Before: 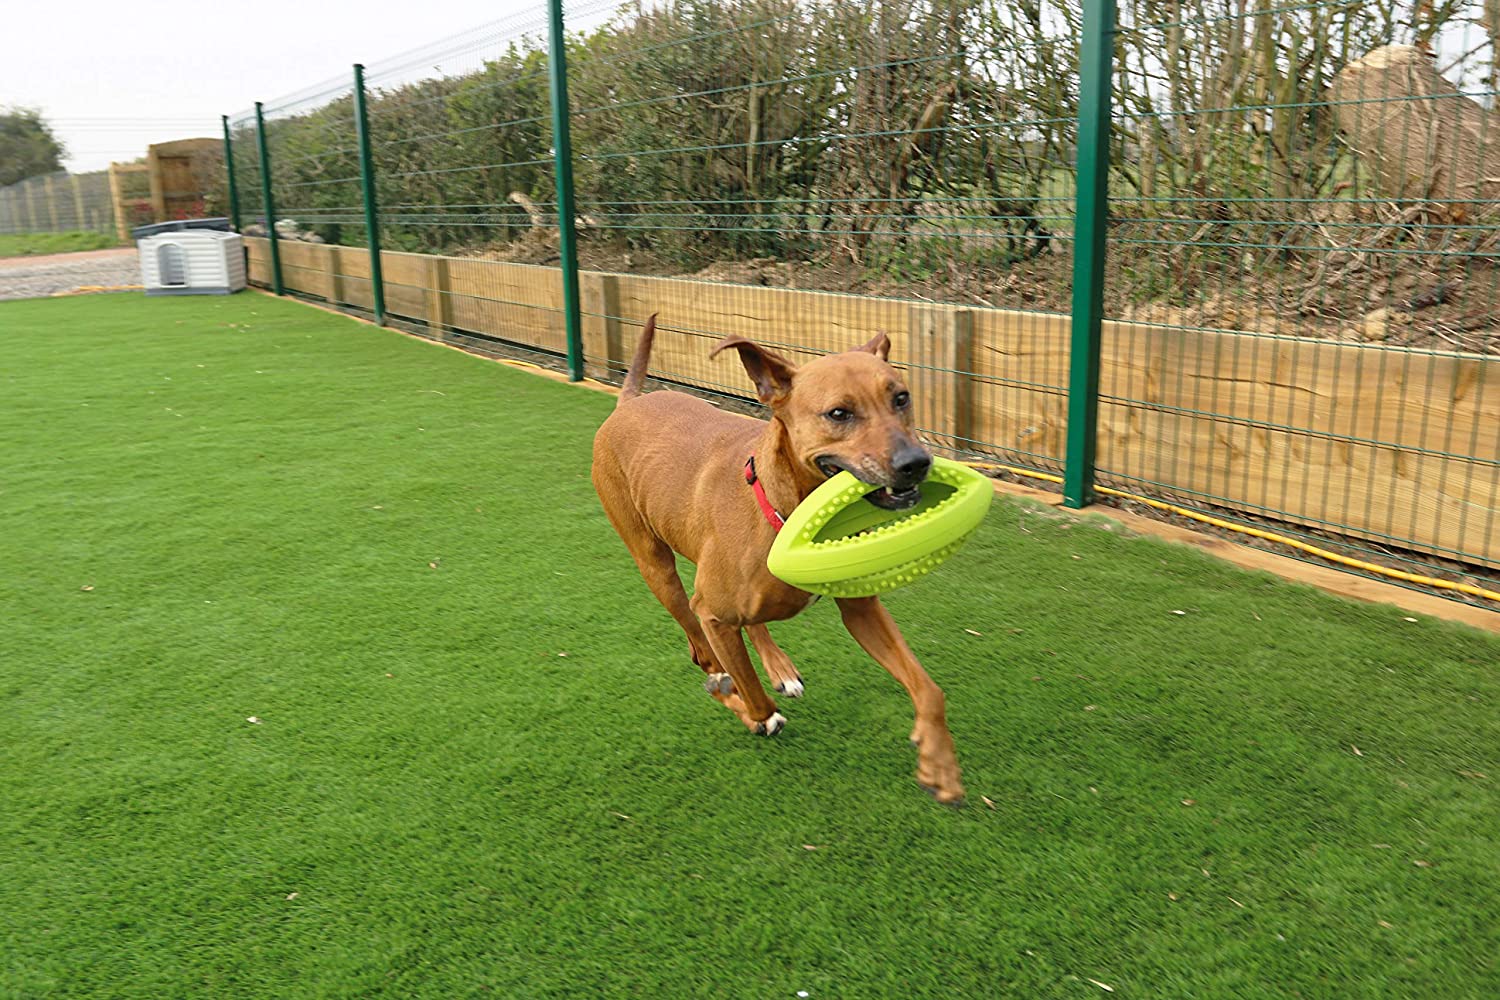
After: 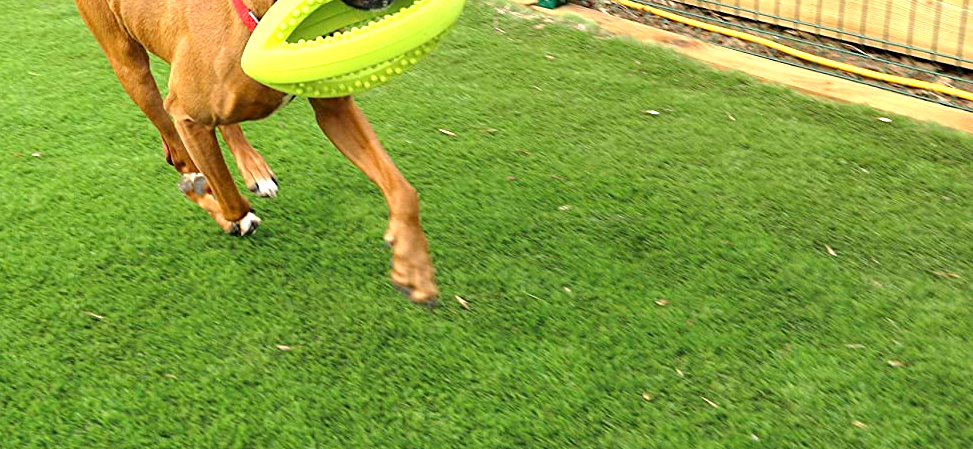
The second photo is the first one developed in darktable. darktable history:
crop and rotate: left 35.091%, top 50.08%, bottom 4.923%
tone equalizer: -8 EV -0.765 EV, -7 EV -0.71 EV, -6 EV -0.625 EV, -5 EV -0.371 EV, -3 EV 0.378 EV, -2 EV 0.6 EV, -1 EV 0.696 EV, +0 EV 0.761 EV
exposure: black level correction 0.003, exposure 0.15 EV, compensate highlight preservation false
